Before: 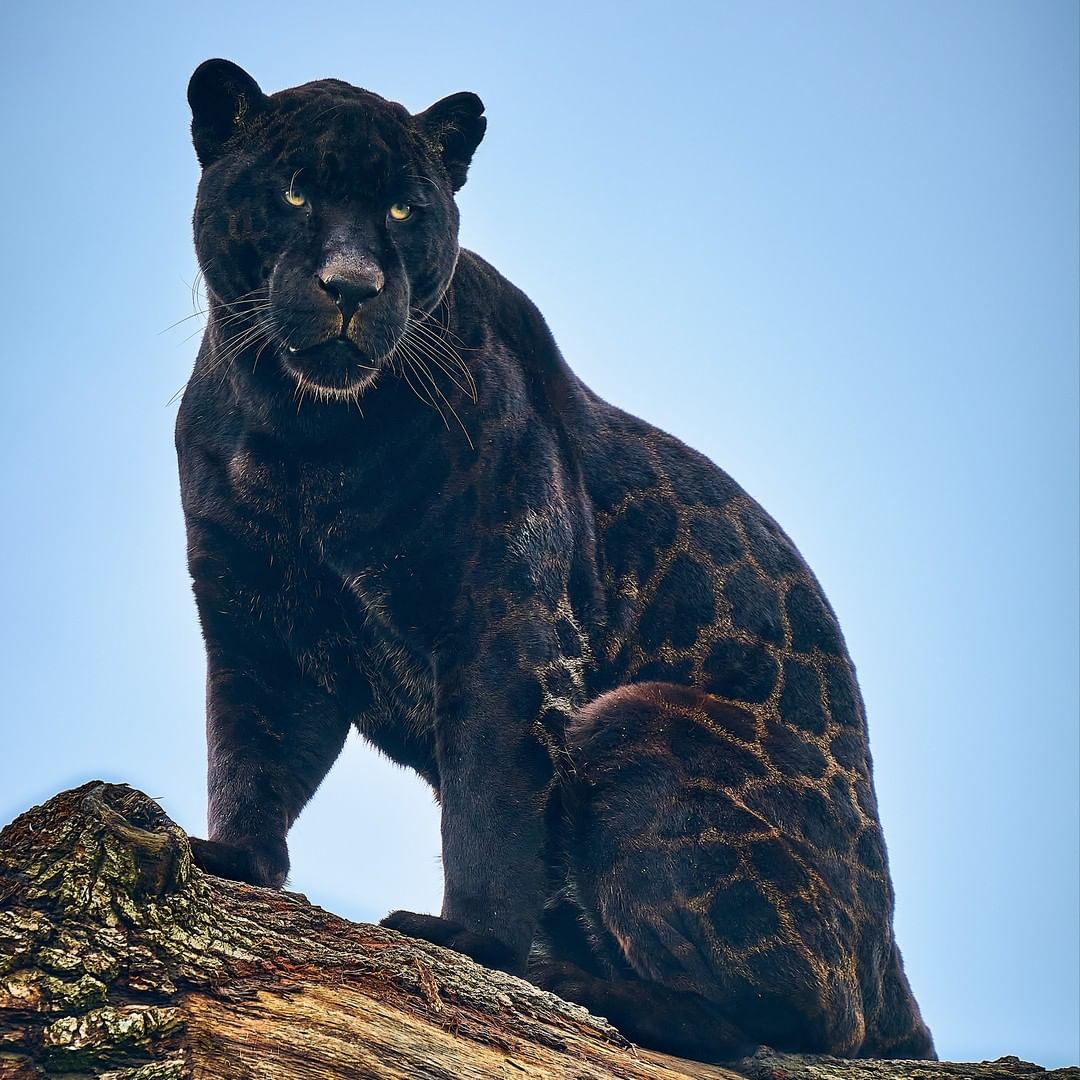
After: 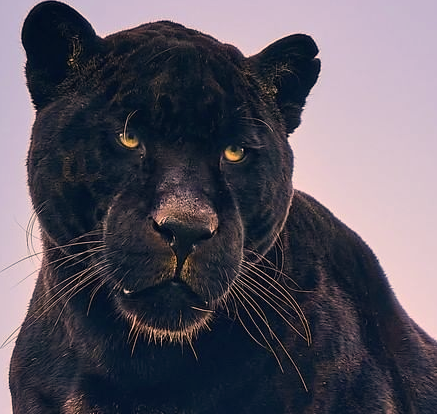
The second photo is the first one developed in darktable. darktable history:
crop: left 15.449%, top 5.427%, right 44.023%, bottom 56.161%
base curve: curves: ch0 [(0, 0) (0.303, 0.277) (1, 1)], preserve colors none
exposure: exposure -0.169 EV, compensate highlight preservation false
color correction: highlights a* 20.67, highlights b* 19.81
